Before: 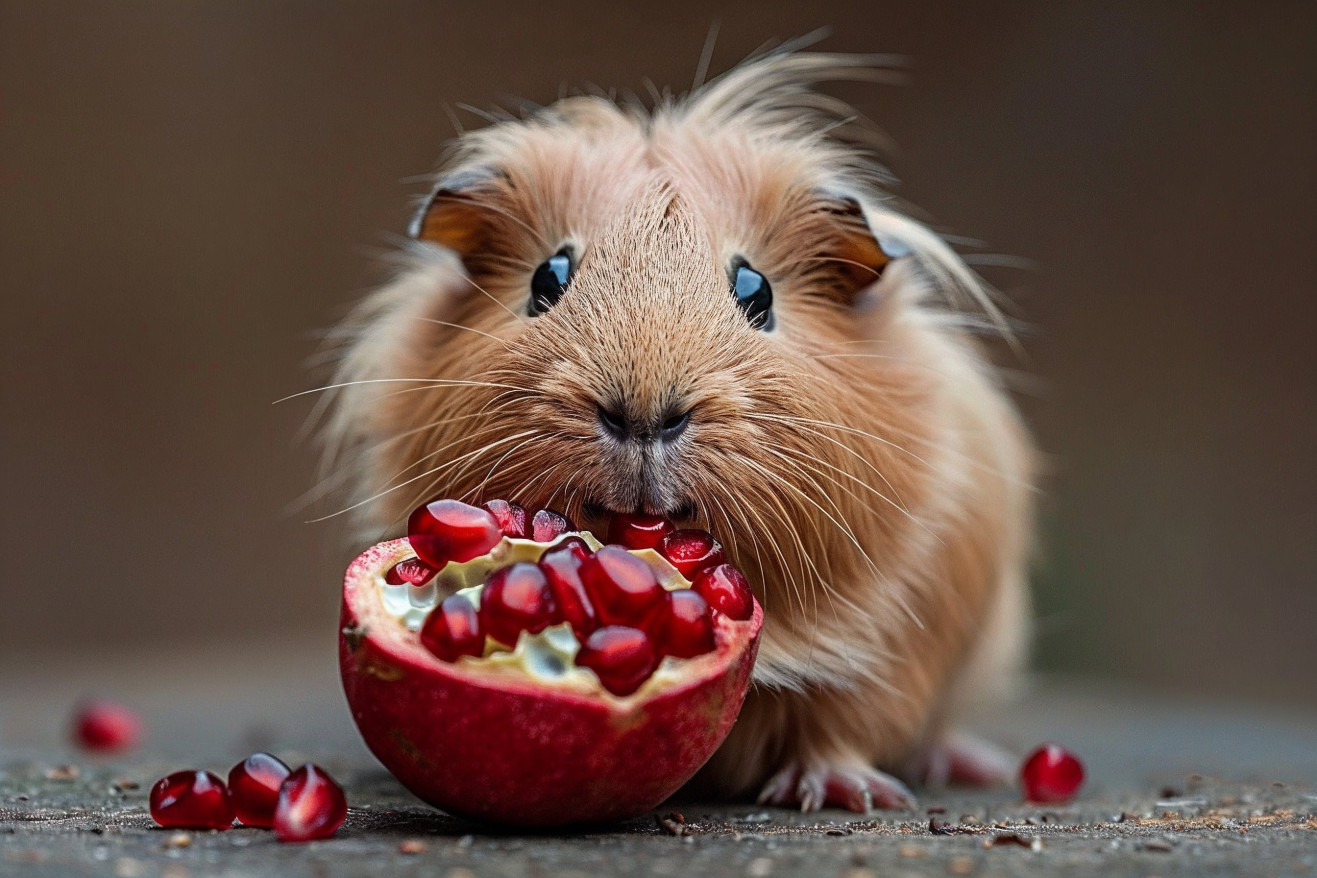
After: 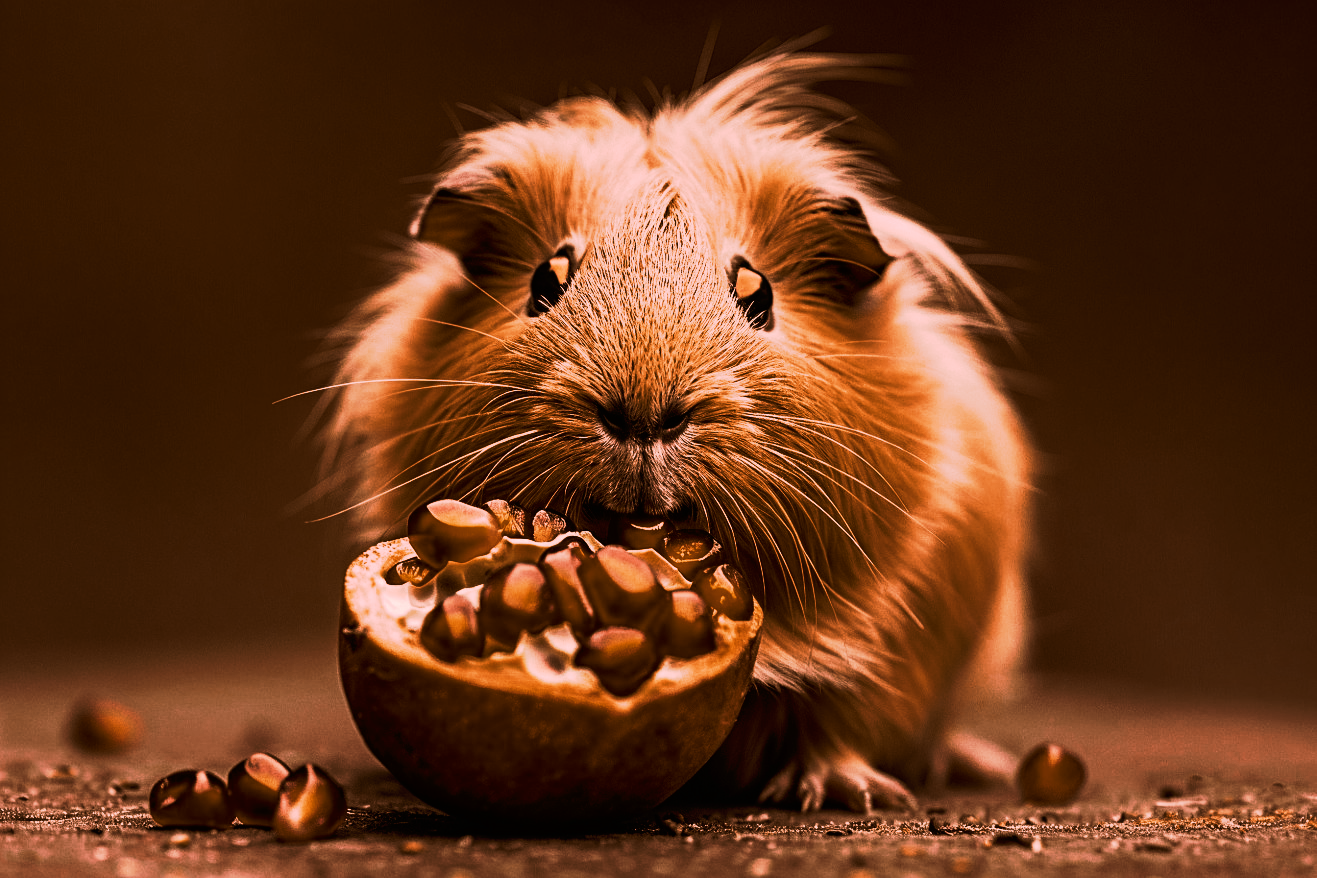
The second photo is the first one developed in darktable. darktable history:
tone curve: curves: ch0 [(0, 0) (0.003, 0.002) (0.011, 0.004) (0.025, 0.005) (0.044, 0.009) (0.069, 0.013) (0.1, 0.017) (0.136, 0.036) (0.177, 0.066) (0.224, 0.102) (0.277, 0.143) (0.335, 0.197) (0.399, 0.268) (0.468, 0.389) (0.543, 0.549) (0.623, 0.714) (0.709, 0.801) (0.801, 0.854) (0.898, 0.9) (1, 1)], preserve colors none
color look up table: target L [59.37, 71.86, 59.86, 74.93, 80.21, 59.21, 51.15, 52.45, 45.33, 38.93, 43.11, 32.93, 21.63, 74.39, 72.48, 52.31, 53.17, 51.95, 56.29, 44.72, 42.55, 44.85, 36.48, 18.93, 0.485, 96.66, 85.22, 73.62, 76.96, 70.48, 67.55, 68.89, 53.76, 65.13, 70.6, 66.5, 52.03, 34.85, 61.85, 28.51, 16.8, 40.93, 14.16, 74.21, 87.41, 68.12, 68.95, 65.73, 51.55], target a [33.06, 39.78, 36.13, 42.76, 34.73, 28.77, 22.41, 16.2, 19.72, 20.83, 13.35, 16.99, 21.41, 41.39, 38.75, 16.76, 18.17, 15.91, 20.97, 17.35, 15.29, 17.01, 19.38, 18.61, 1.932, 13.11, 29.41, 40.93, 35.3, 37.42, 40.94, 34.57, 12.59, 35.08, 31.82, 36.19, 16.87, 20.21, 35.62, 22.05, 12.74, 17.5, 11.19, 41.6, 38.61, 39.27, 36.24, 33.94, 17.25], target b [41.35, 26.99, 42.22, 27.1, 26.78, 38.35, 40.58, 32.29, 41.89, 40.33, 28, 27.89, 27.8, 27.48, 22.72, 34.24, 38.85, 26.74, 38.62, 41.45, 33.93, 41.37, 38.65, 25.43, 0.765, 5.88, 30.69, 29.93, 35.21, 27.07, 24.12, 46.21, 14.84, 42.66, 47.81, 43.45, 38.04, 37.41, 42.12, 29.79, 19.14, 41.33, 21.5, 28.71, 30.54, 24.91, 36.07, 20.45, 39.01], num patches 49
